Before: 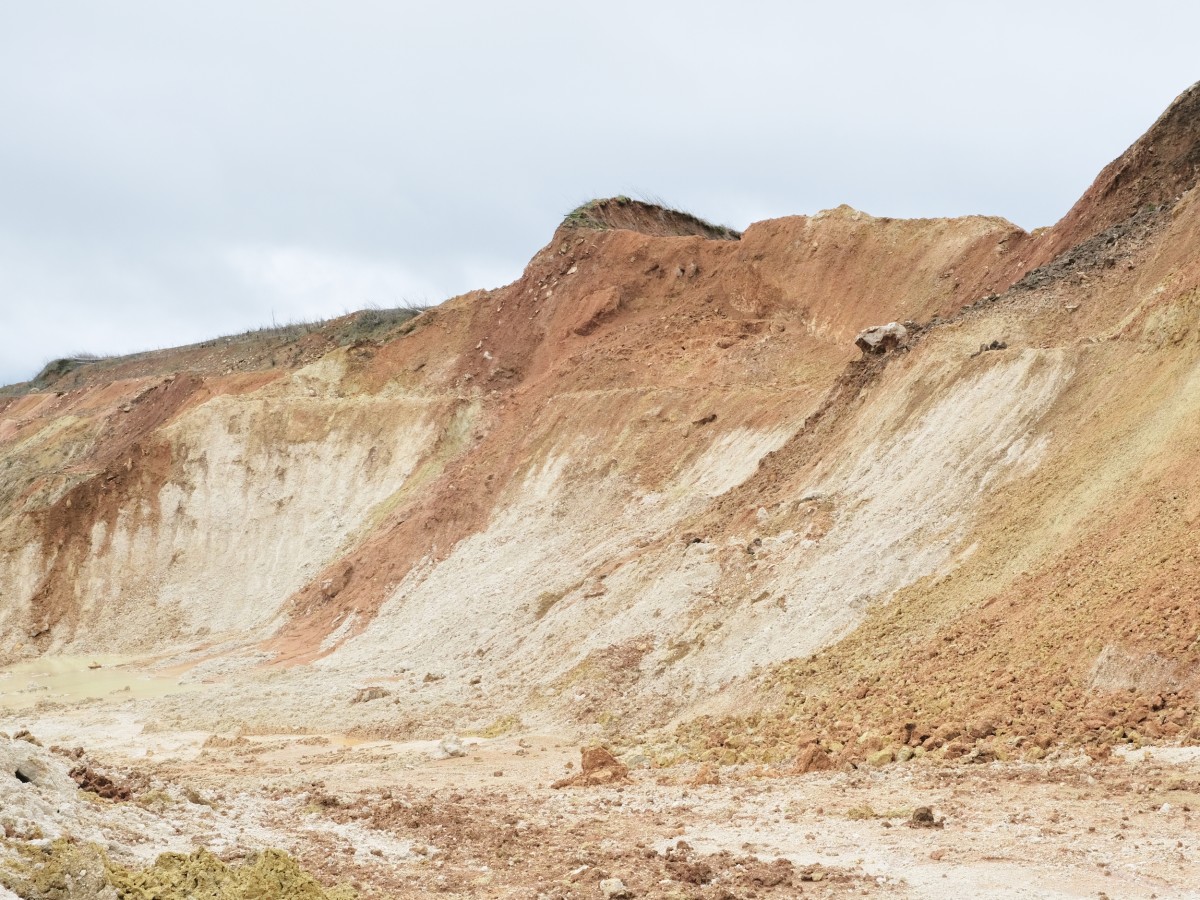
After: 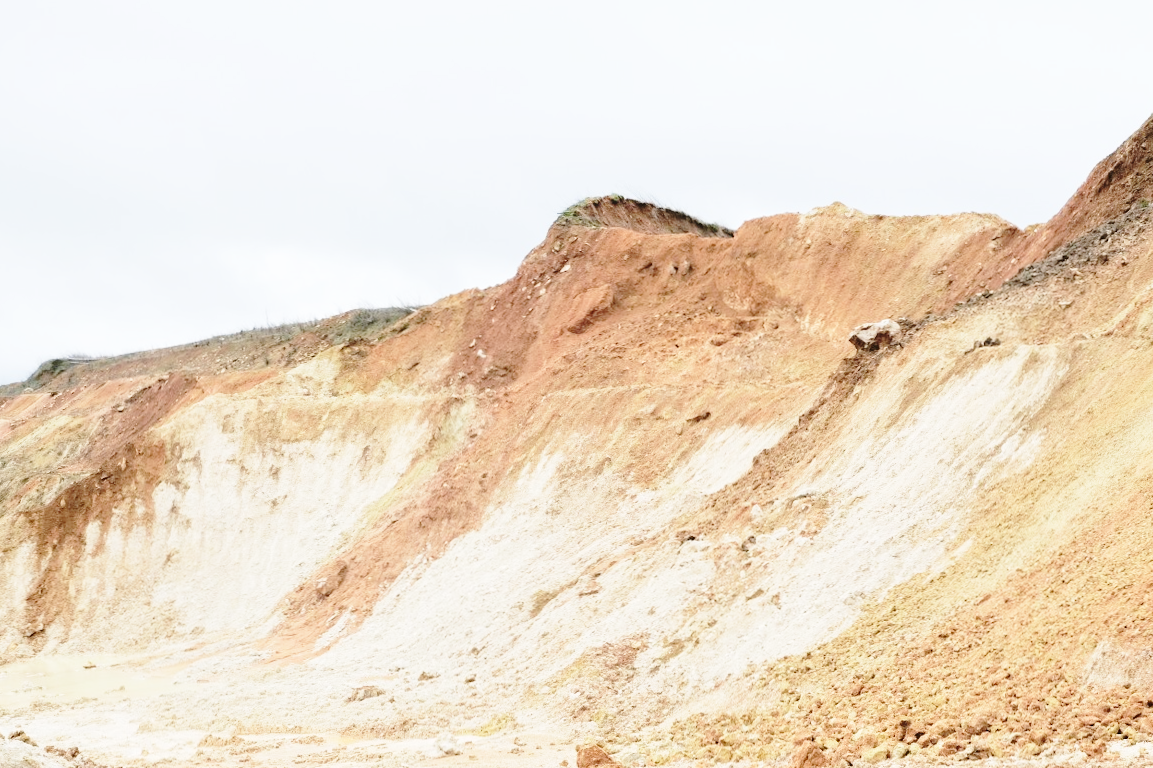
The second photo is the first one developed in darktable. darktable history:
base curve: curves: ch0 [(0, 0) (0.028, 0.03) (0.121, 0.232) (0.46, 0.748) (0.859, 0.968) (1, 1)], preserve colors none
crop and rotate: angle 0.2°, left 0.275%, right 3.127%, bottom 14.18%
